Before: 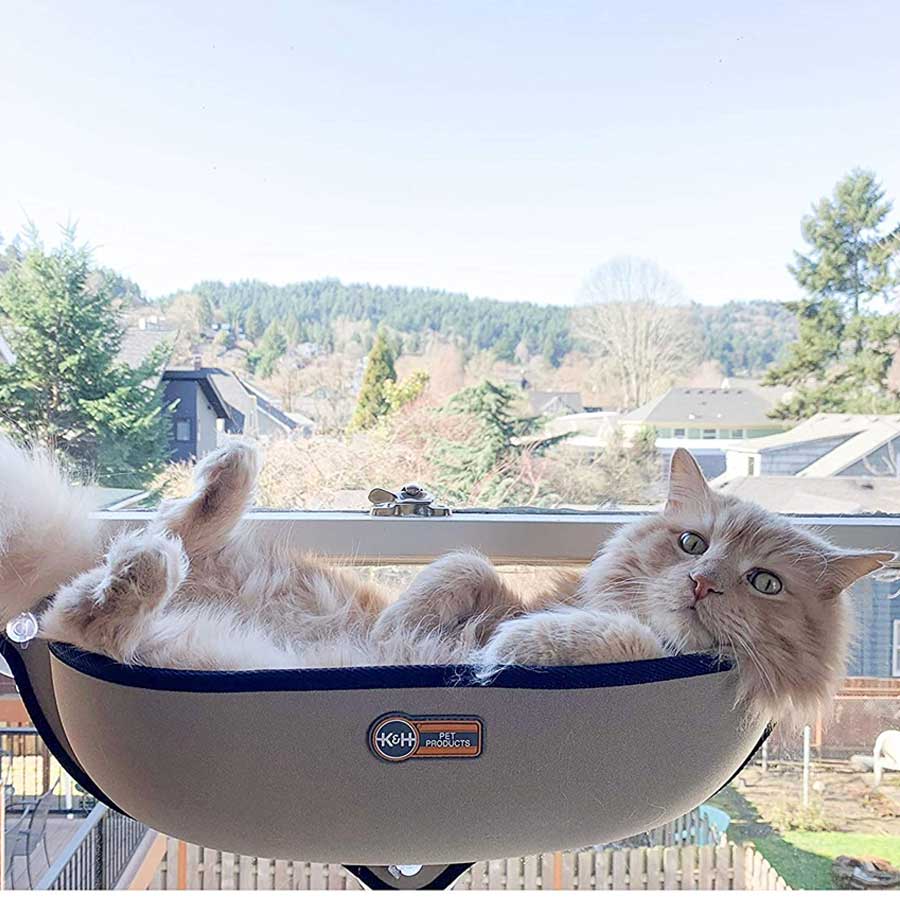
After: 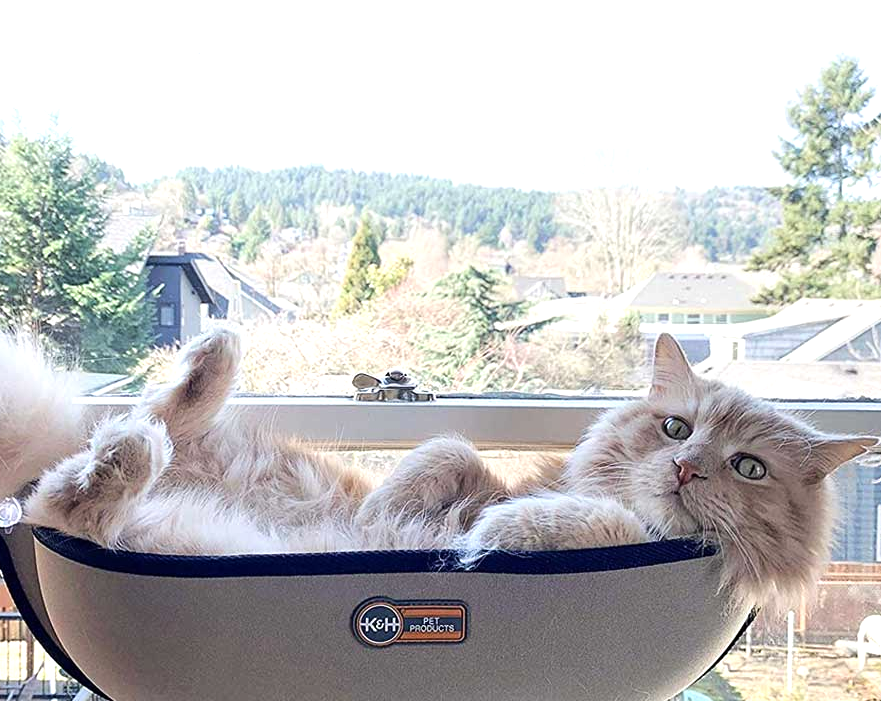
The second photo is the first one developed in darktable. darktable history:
base curve: preserve colors none
tone equalizer: -8 EV -0.417 EV, -7 EV -0.389 EV, -6 EV -0.333 EV, -5 EV -0.222 EV, -3 EV 0.222 EV, -2 EV 0.333 EV, -1 EV 0.389 EV, +0 EV 0.417 EV, edges refinement/feathering 500, mask exposure compensation -1.25 EV, preserve details no
crop and rotate: left 1.814%, top 12.818%, right 0.25%, bottom 9.225%
